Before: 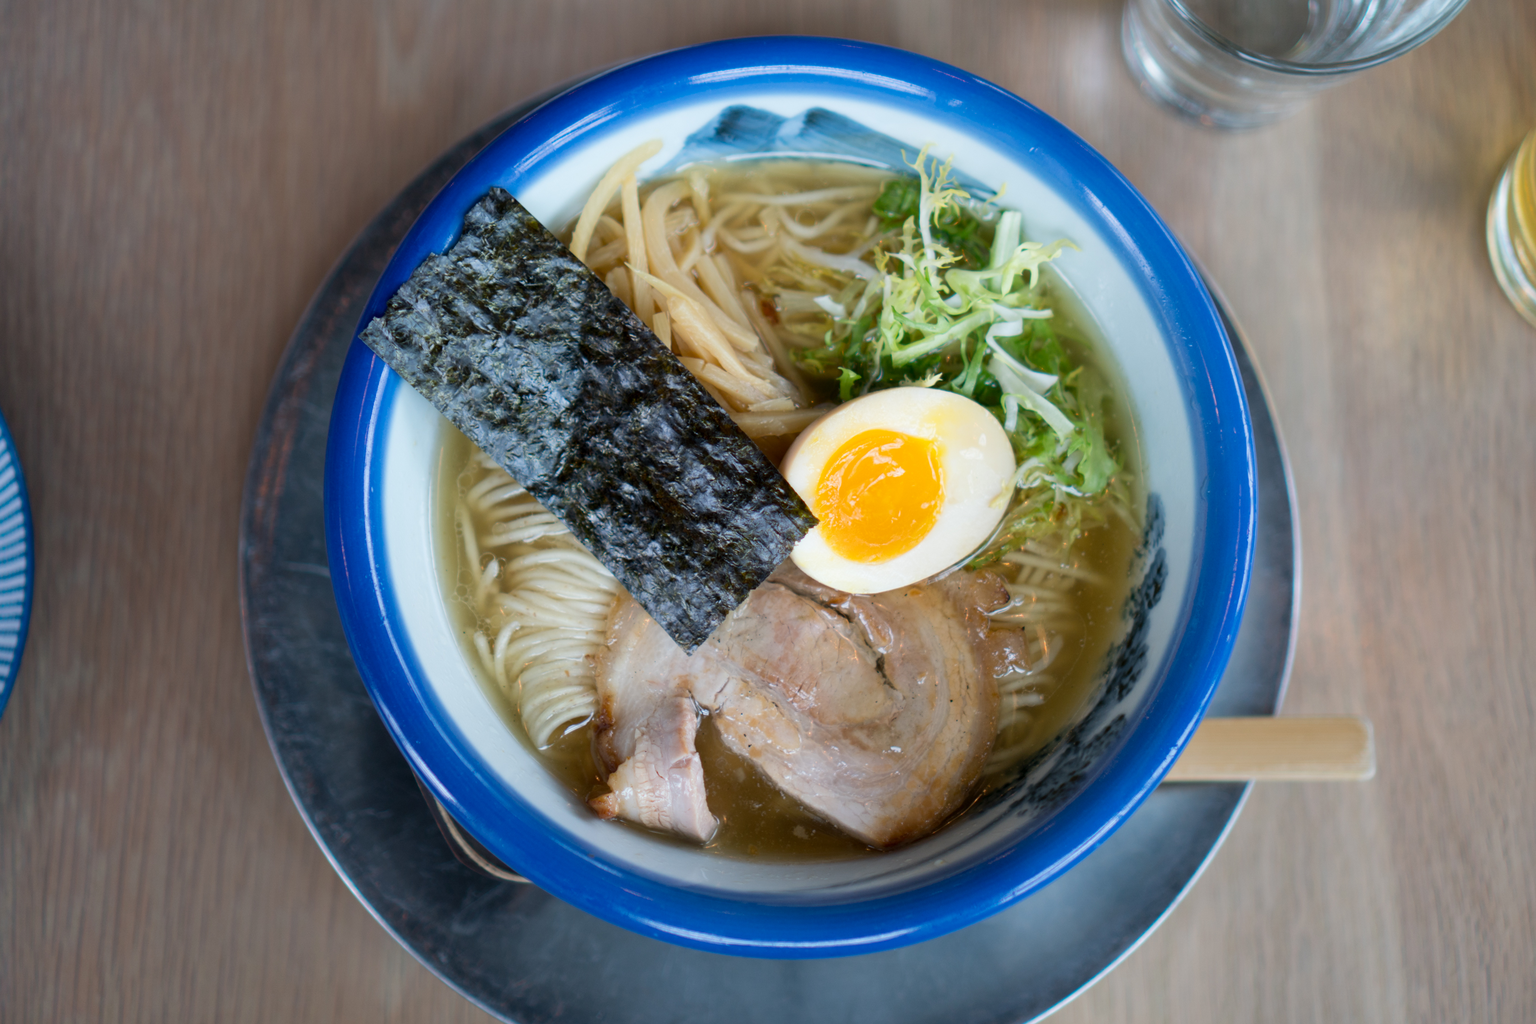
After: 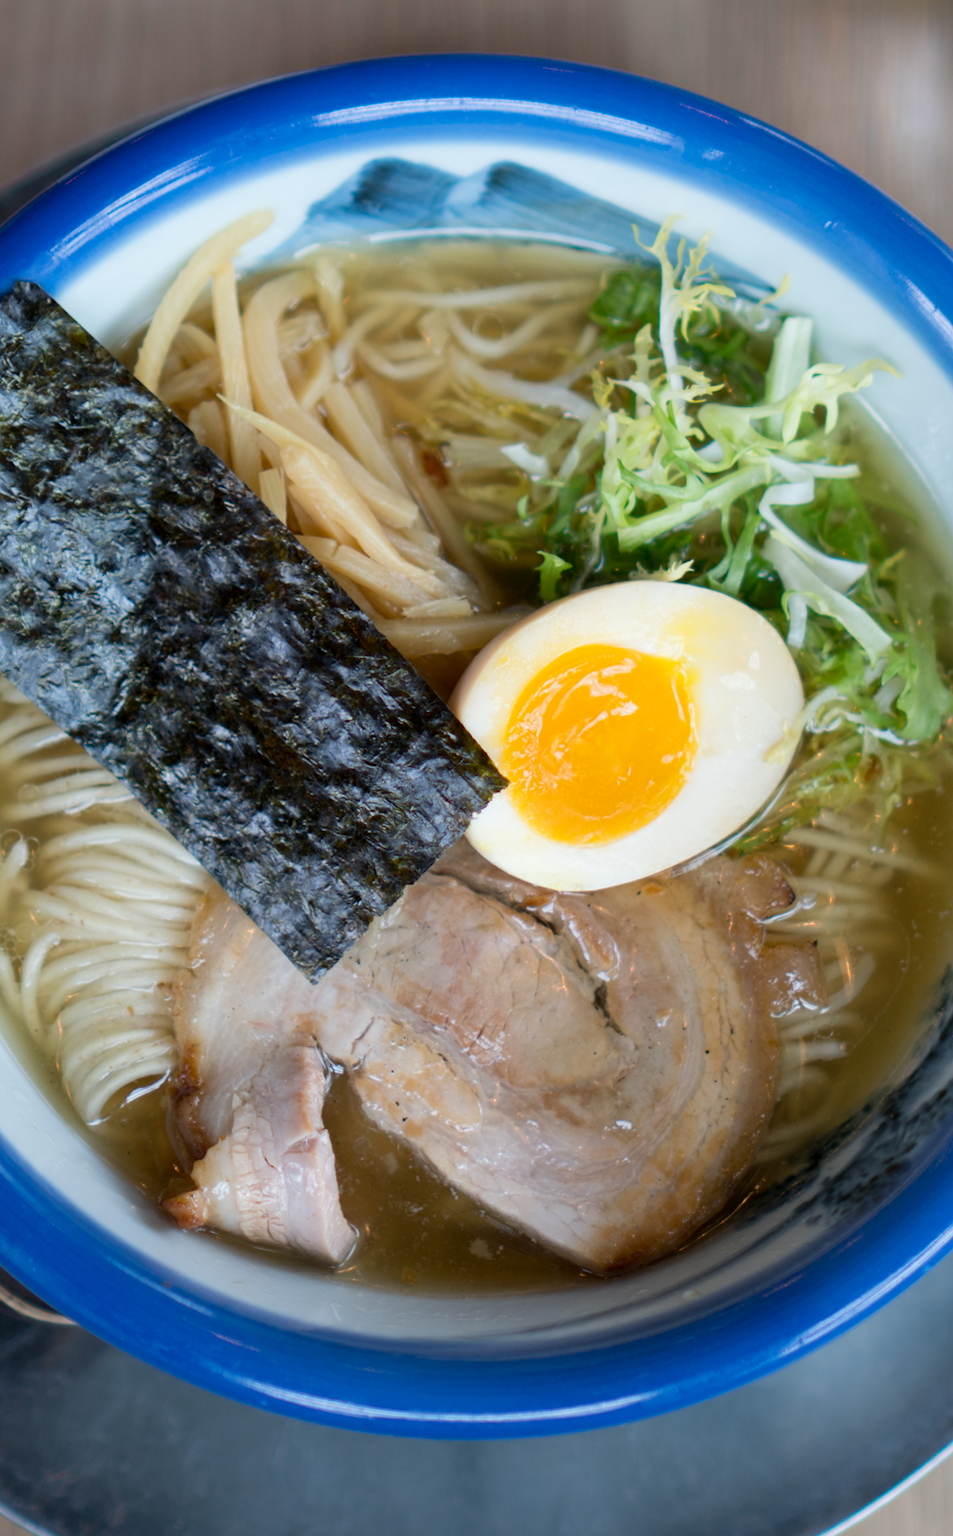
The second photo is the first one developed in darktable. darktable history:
crop: left 31.284%, right 27.343%
